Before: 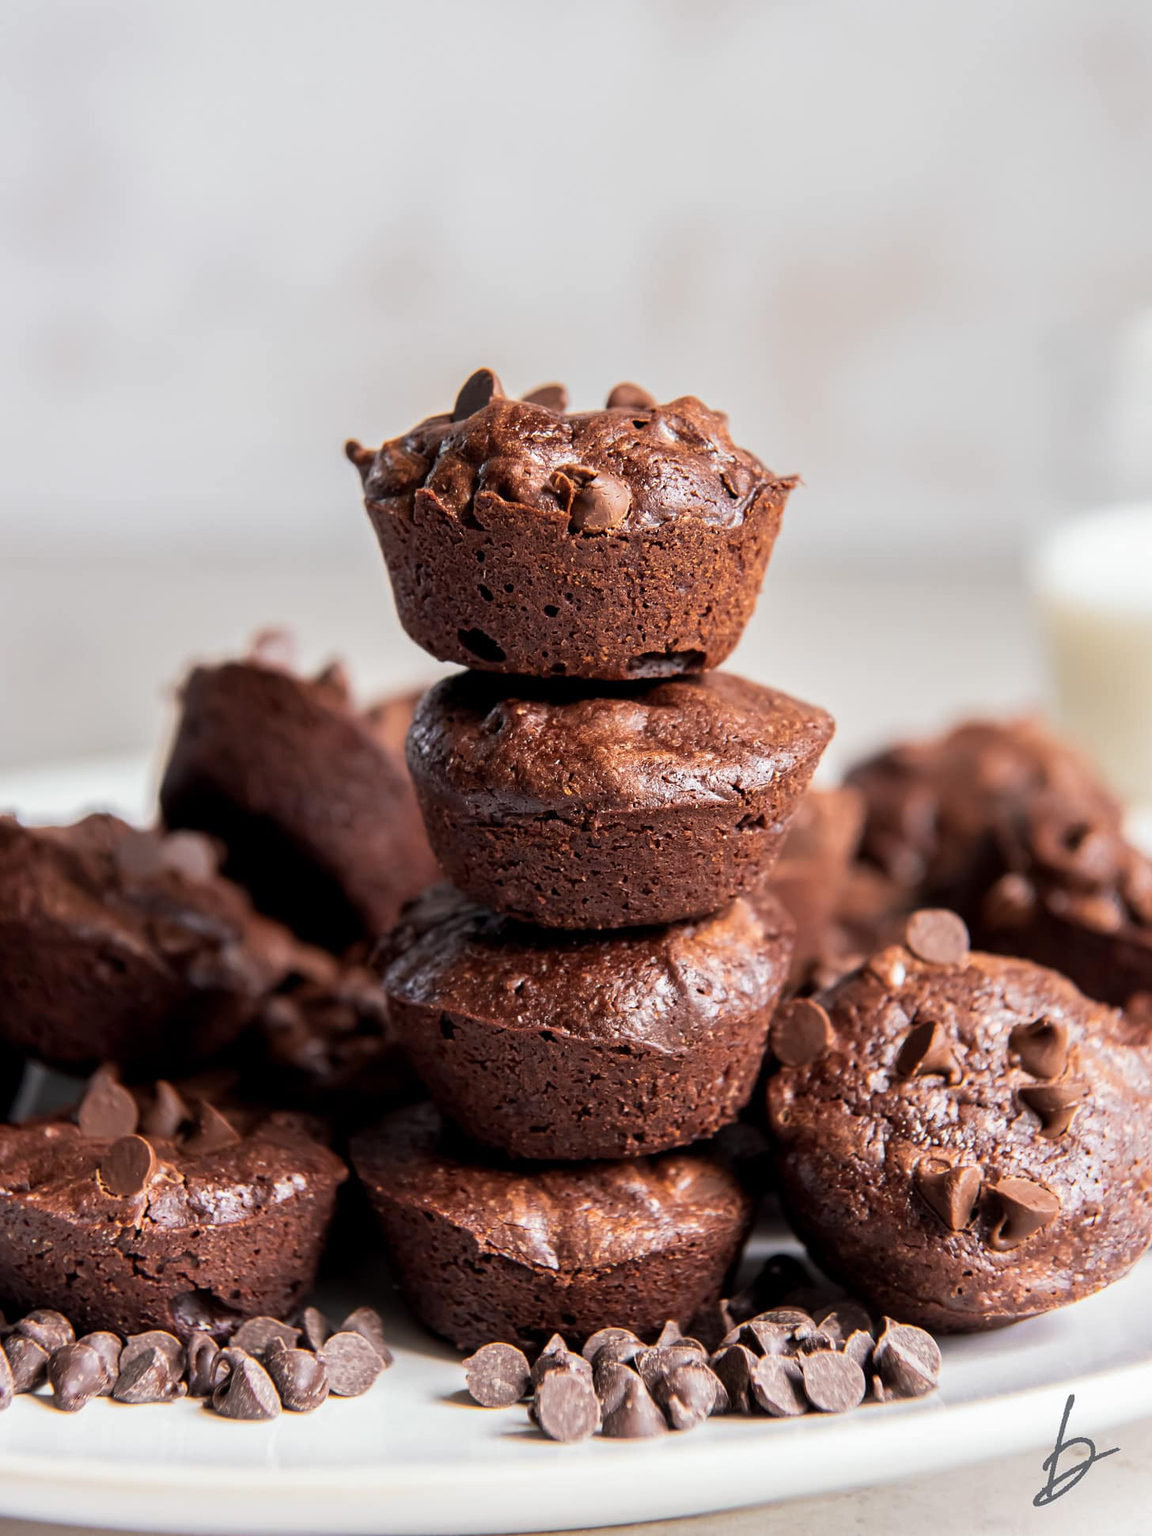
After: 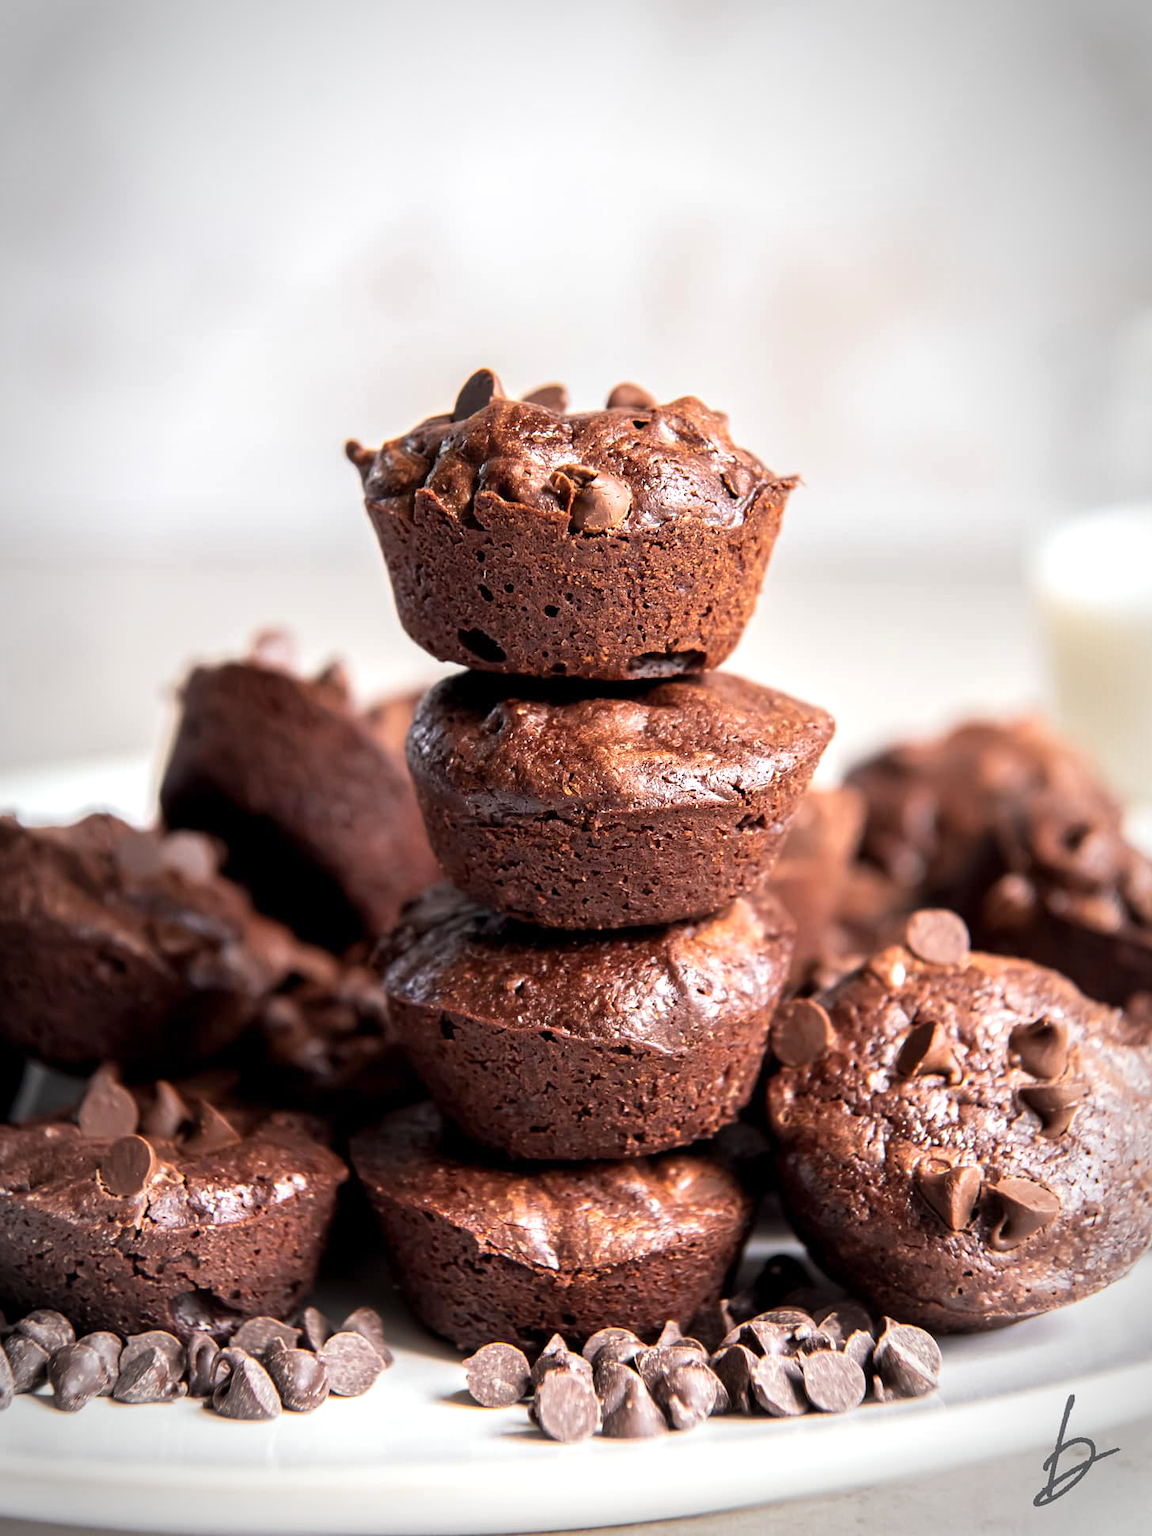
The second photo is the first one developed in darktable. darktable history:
vignetting: automatic ratio true
exposure: exposure 0.485 EV, compensate highlight preservation false
